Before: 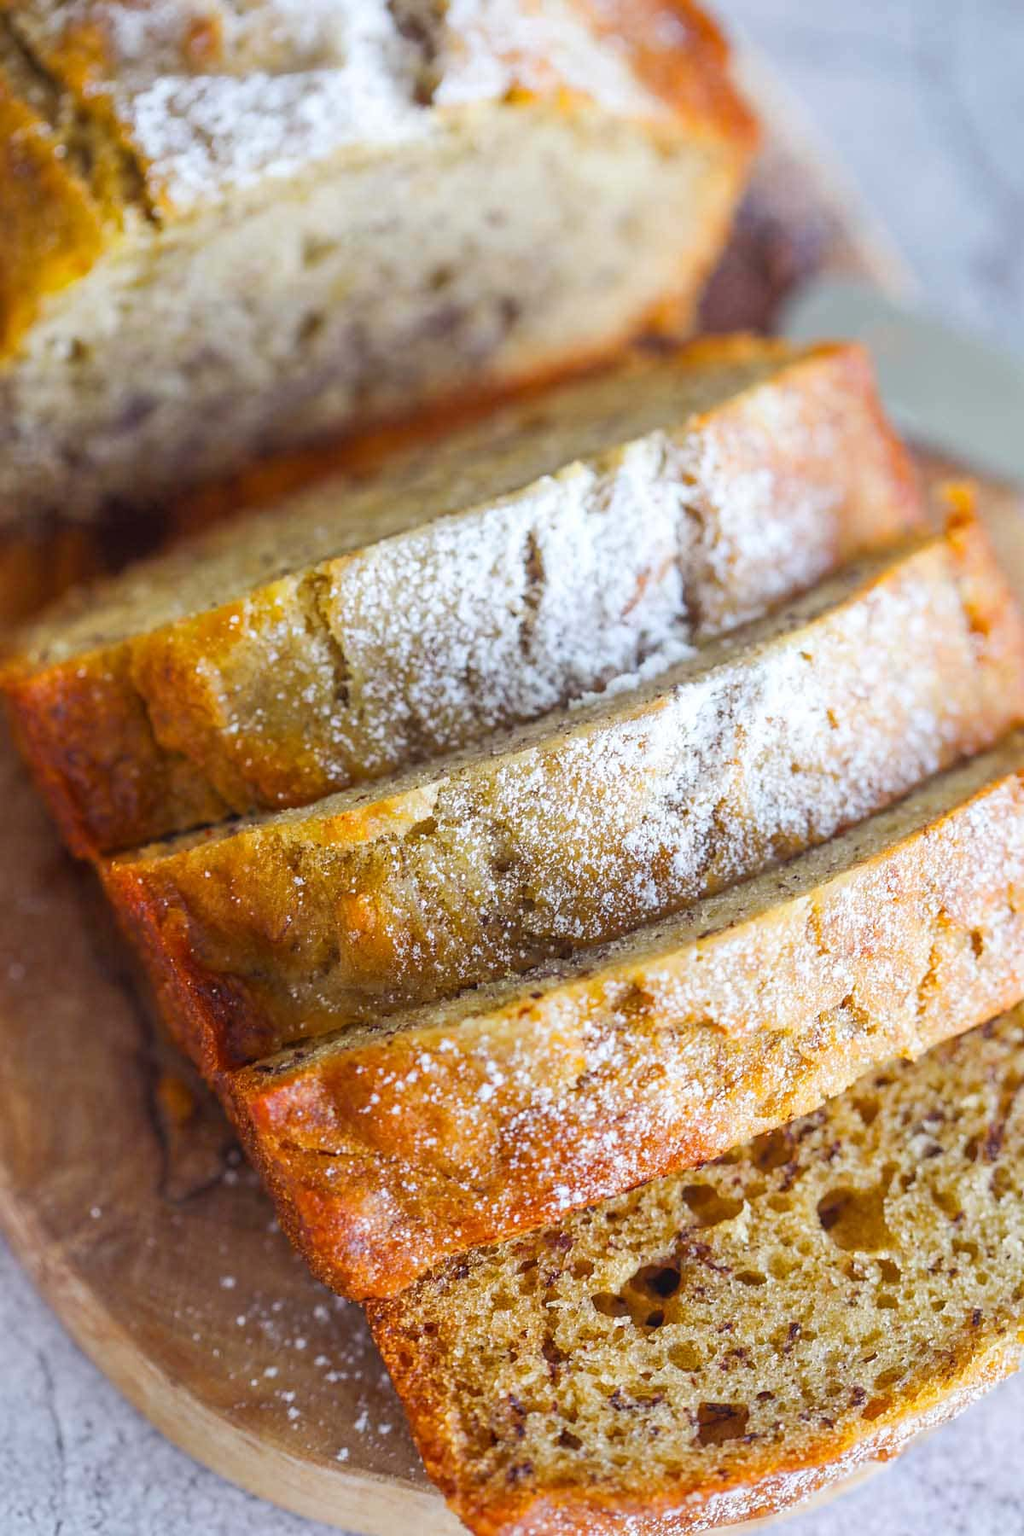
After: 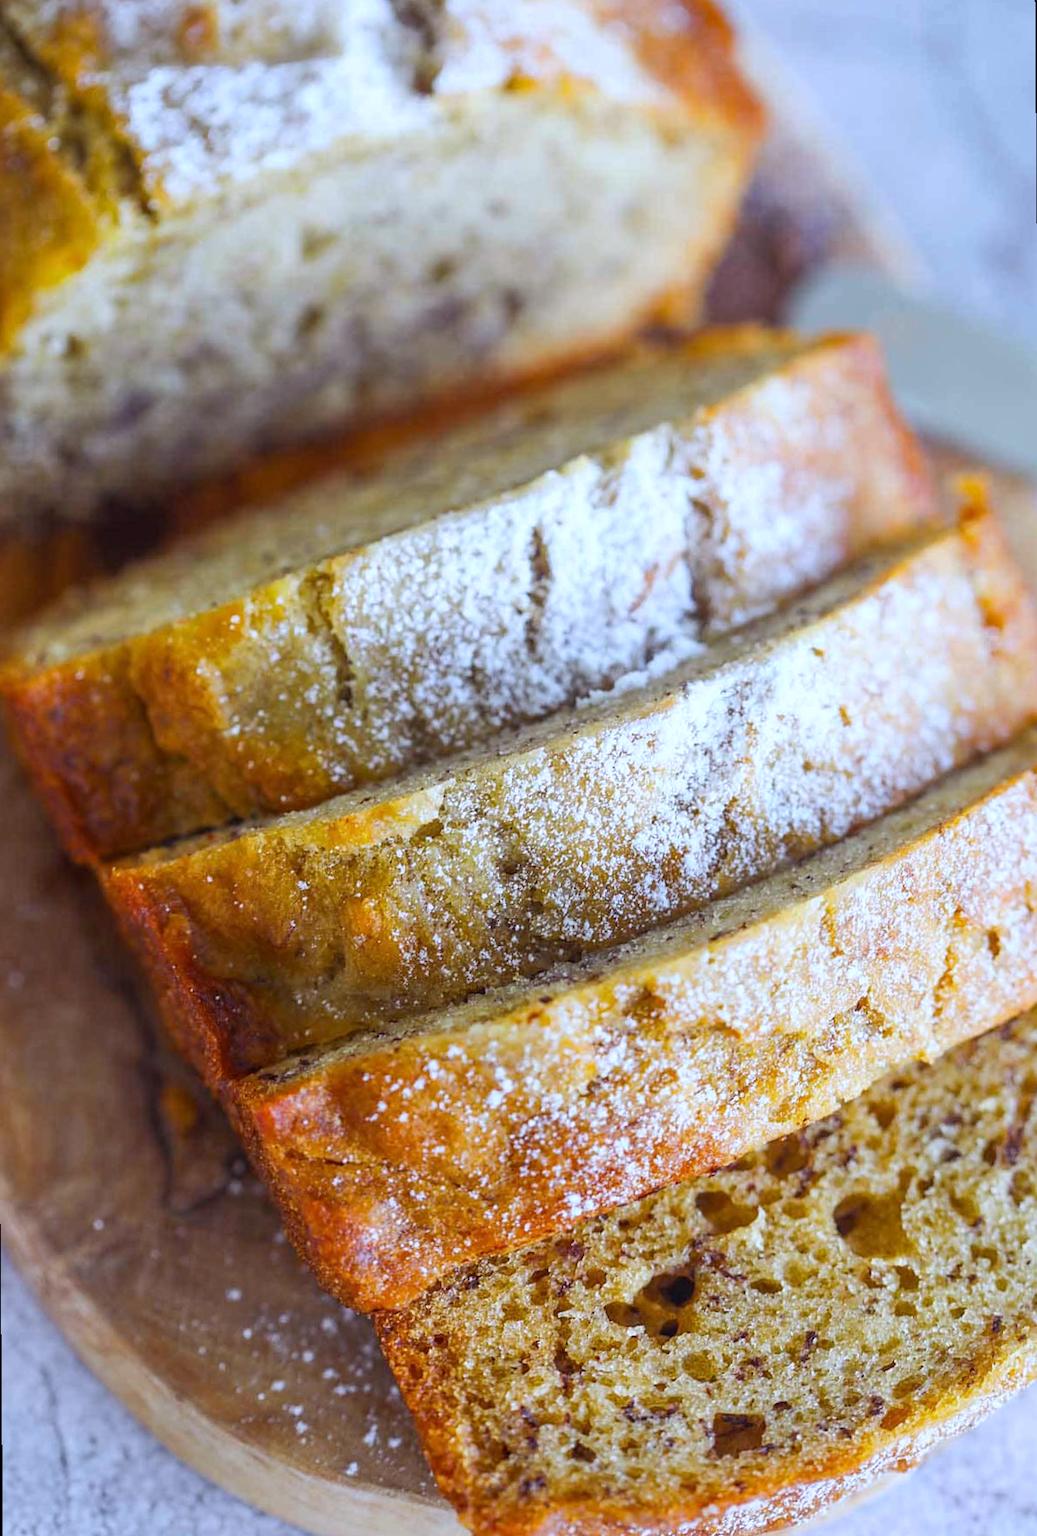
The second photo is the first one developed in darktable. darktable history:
rotate and perspective: rotation -0.45°, automatic cropping original format, crop left 0.008, crop right 0.992, crop top 0.012, crop bottom 0.988
white balance: red 0.931, blue 1.11
